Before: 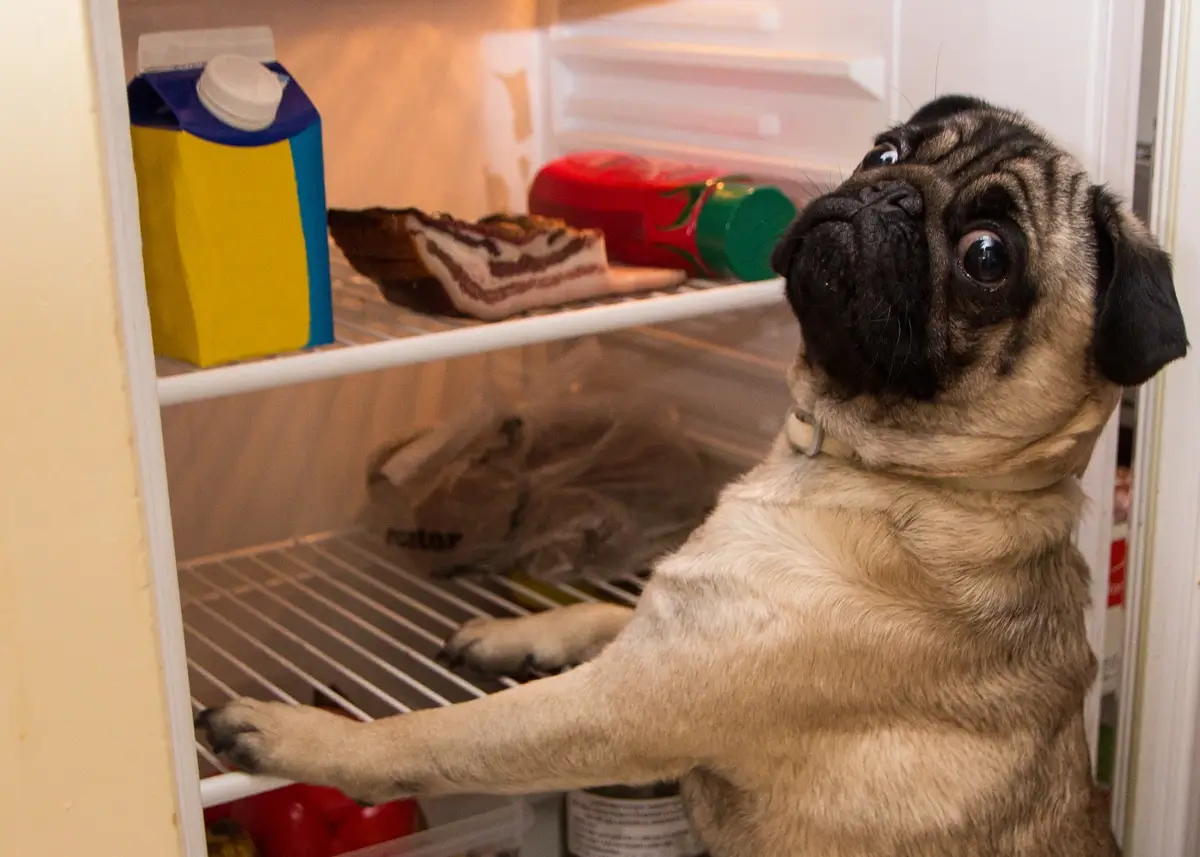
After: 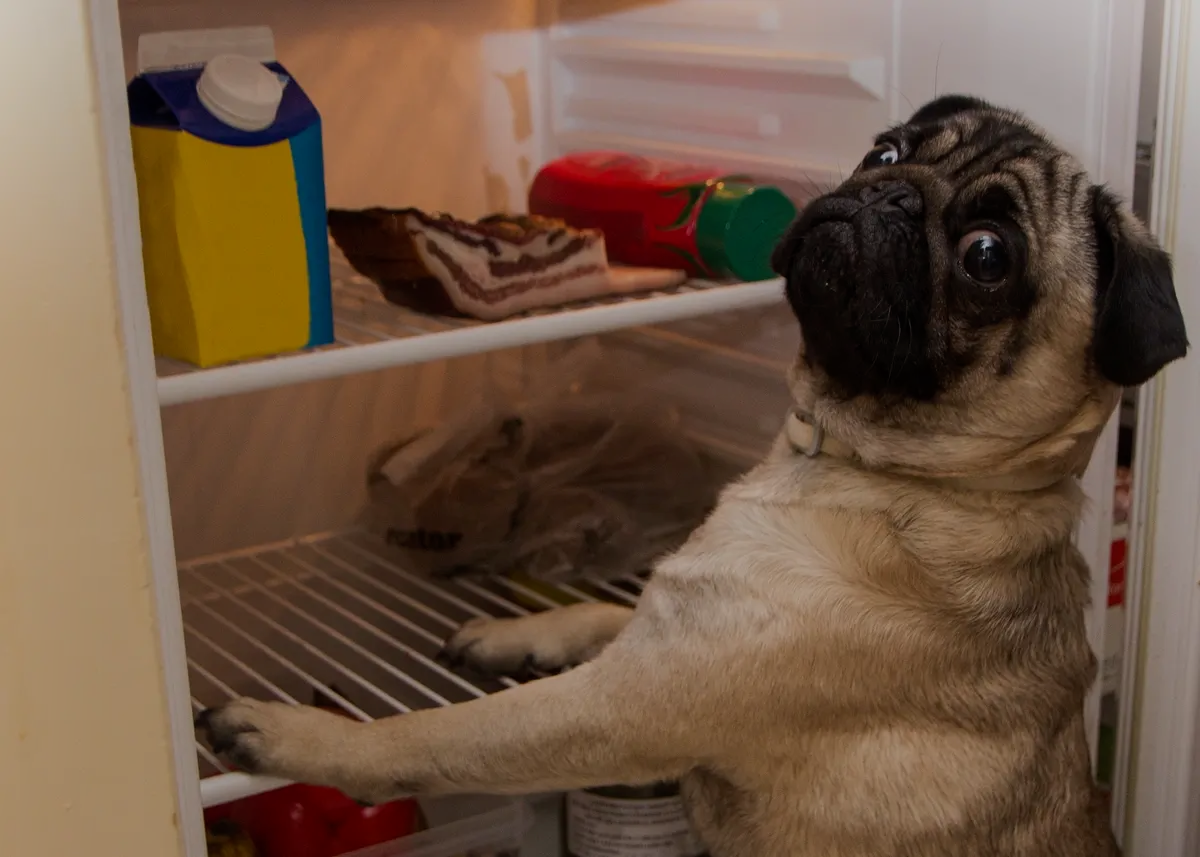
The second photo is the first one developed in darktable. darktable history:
exposure: exposure -1 EV, compensate highlight preservation false
contrast equalizer: y [[0.5 ×6], [0.5 ×6], [0.5, 0.5, 0.501, 0.545, 0.707, 0.863], [0 ×6], [0 ×6]]
shadows and highlights: shadows -21.3, highlights 100, soften with gaussian
